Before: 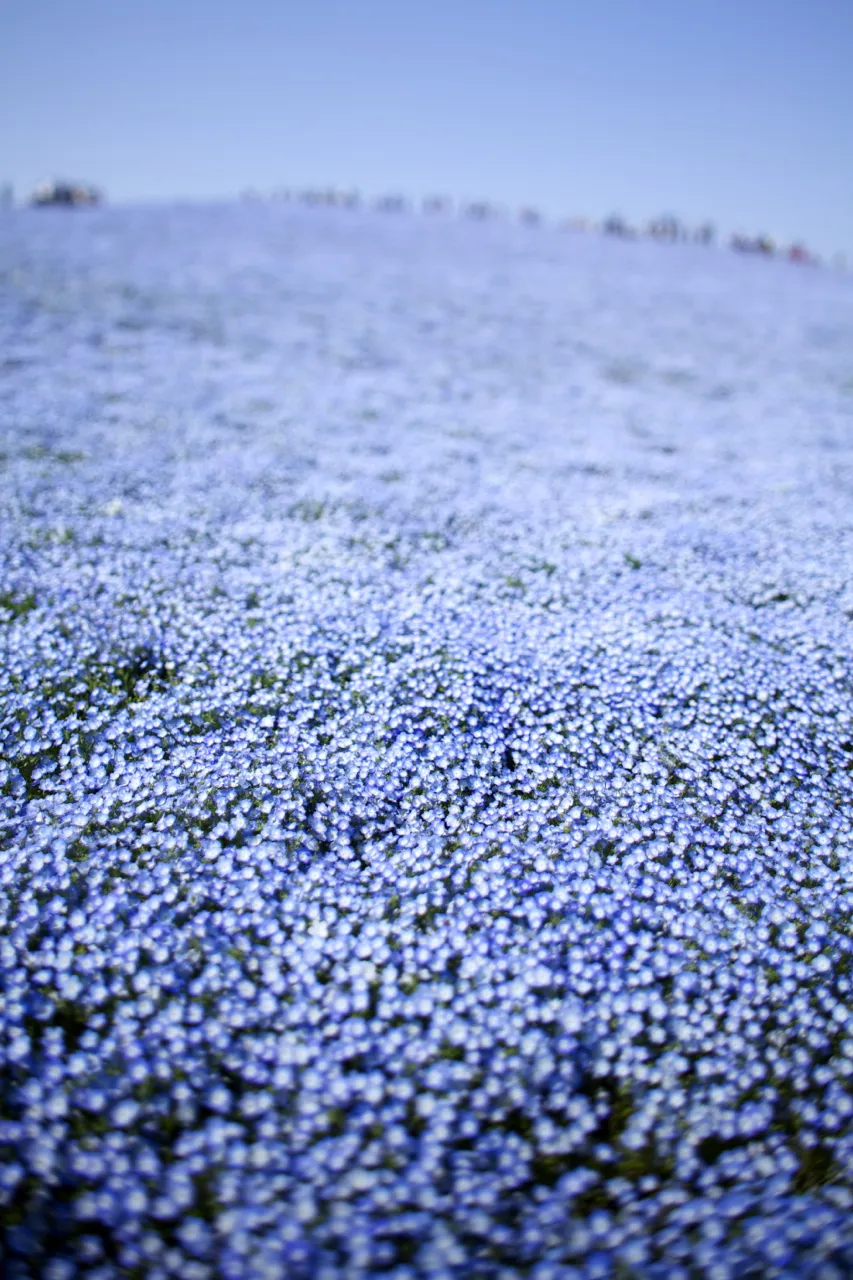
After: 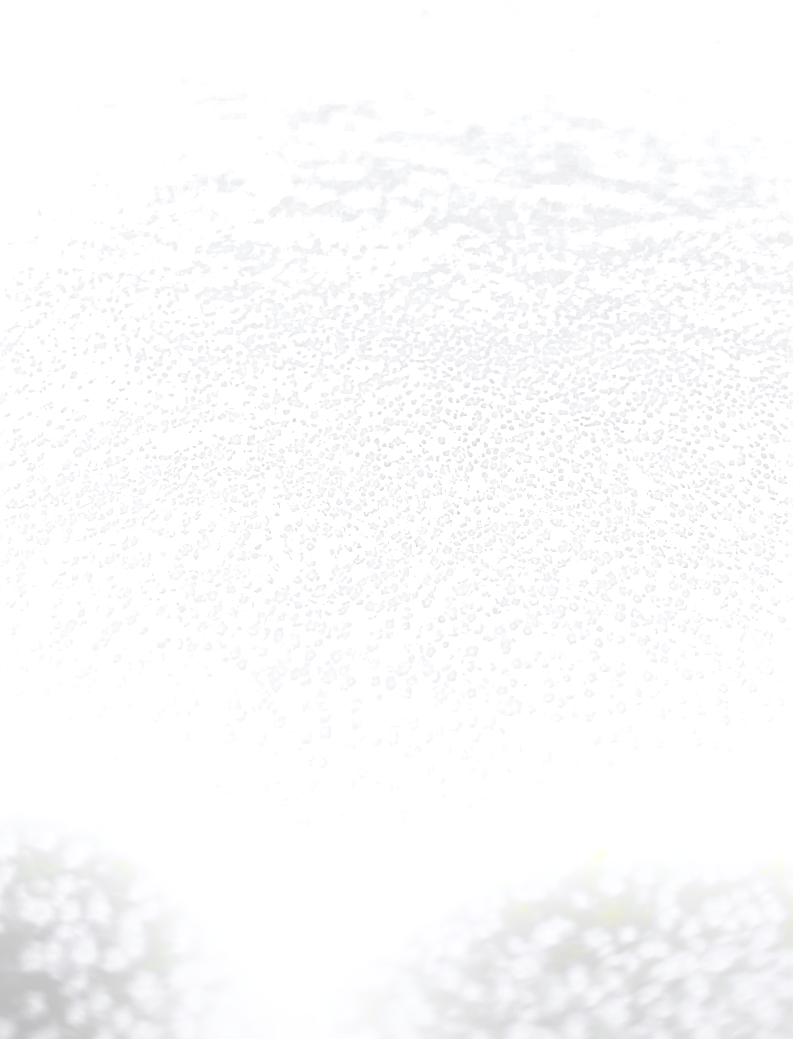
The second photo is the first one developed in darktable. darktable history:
color zones: curves: ch0 [(0, 0.613) (0.01, 0.613) (0.245, 0.448) (0.498, 0.529) (0.642, 0.665) (0.879, 0.777) (0.99, 0.613)]; ch1 [(0, 0.035) (0.121, 0.189) (0.259, 0.197) (0.415, 0.061) (0.589, 0.022) (0.732, 0.022) (0.857, 0.026) (0.991, 0.053)]
sharpen: on, module defaults
rotate and perspective: rotation 0.215°, lens shift (vertical) -0.139, crop left 0.069, crop right 0.939, crop top 0.002, crop bottom 0.996
rgb levels: preserve colors max RGB
bloom: size 25%, threshold 5%, strength 90%
crop and rotate: top 18.507%
